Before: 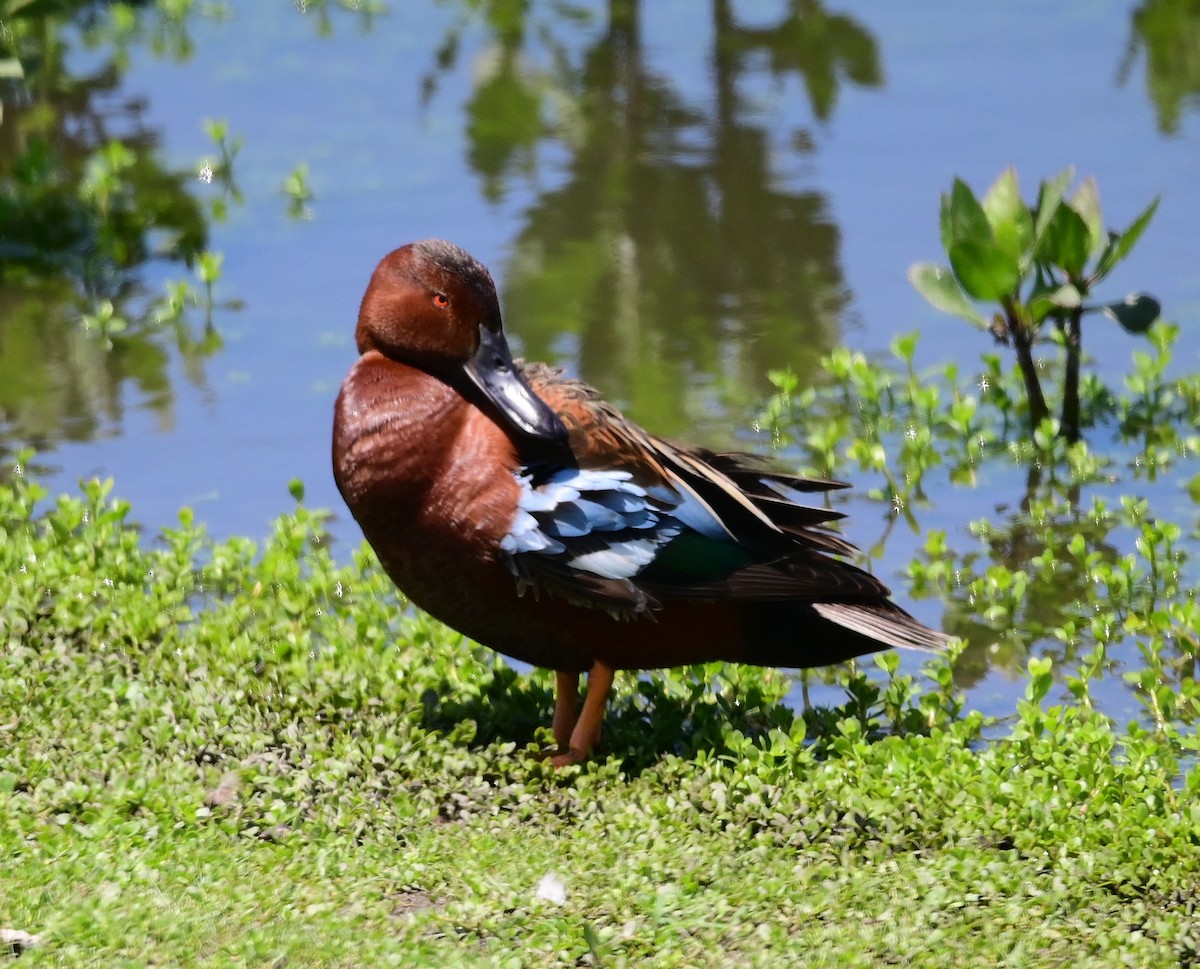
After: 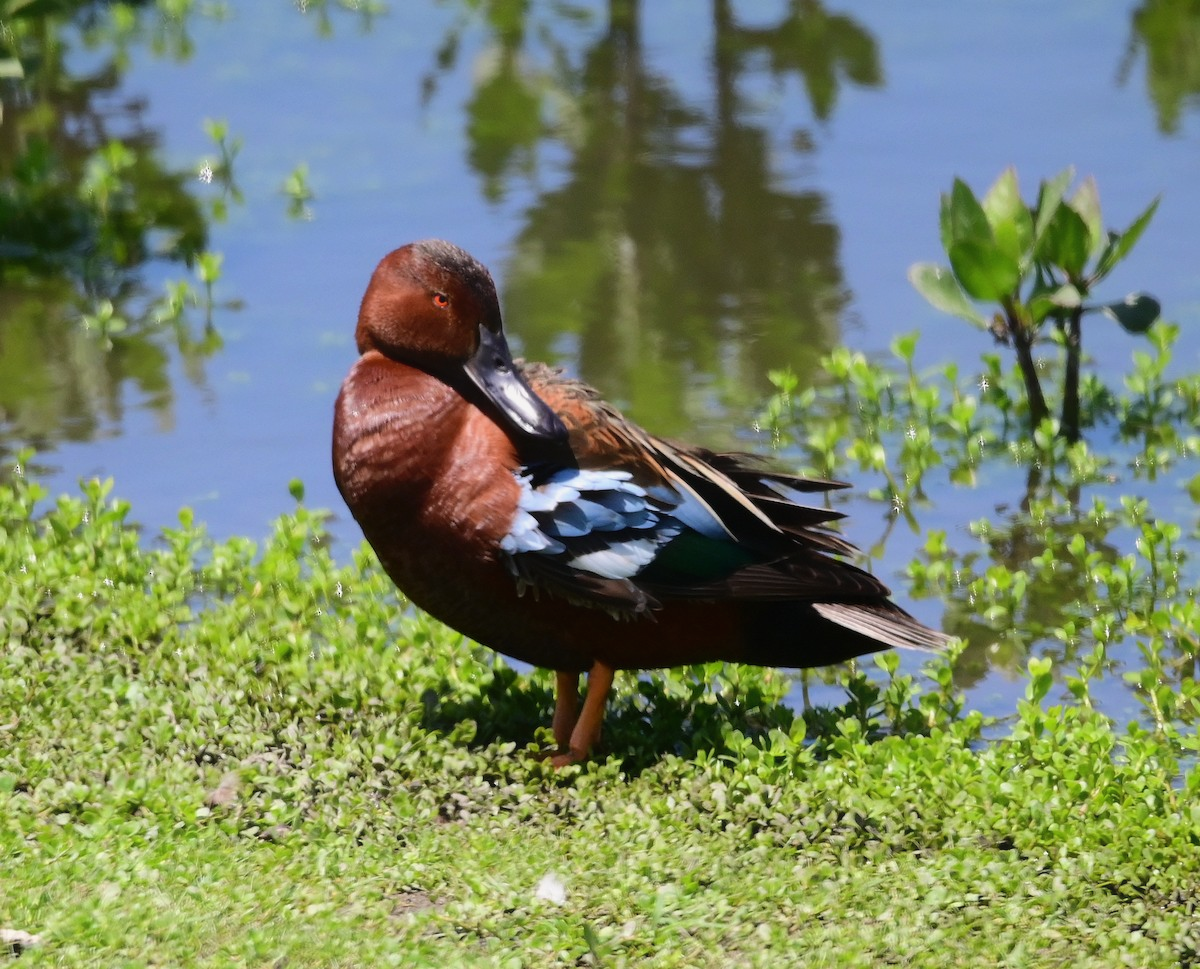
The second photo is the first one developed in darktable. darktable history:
contrast equalizer: octaves 7, y [[0.6 ×6], [0.55 ×6], [0 ×6], [0 ×6], [0 ×6]], mix -0.194
